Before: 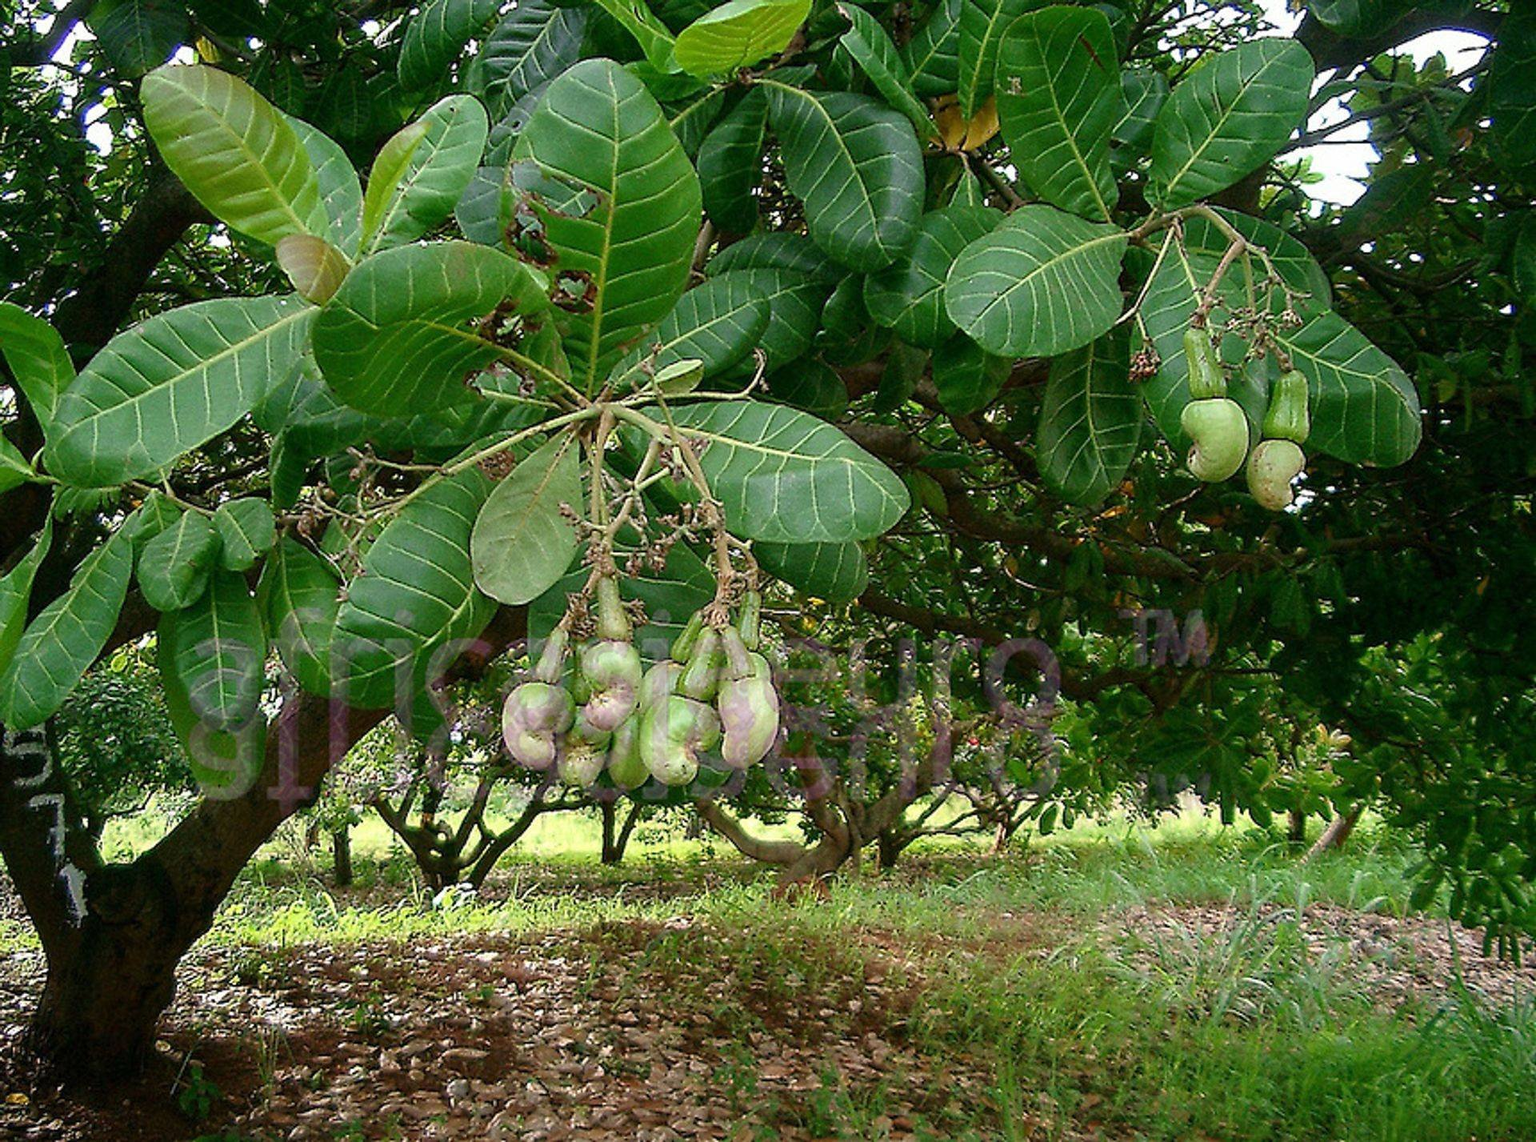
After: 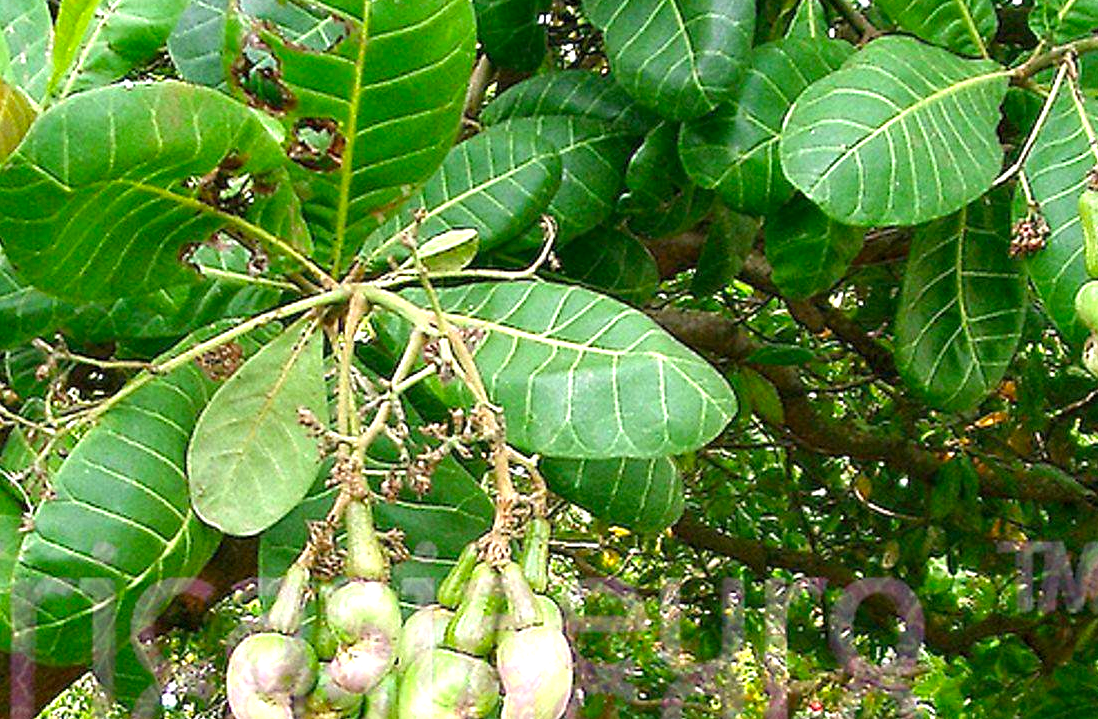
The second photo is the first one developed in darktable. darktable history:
crop: left 20.932%, top 15.471%, right 21.848%, bottom 34.081%
exposure: black level correction 0.001, exposure 1.129 EV, compensate exposure bias true, compensate highlight preservation false
color balance: output saturation 110%
